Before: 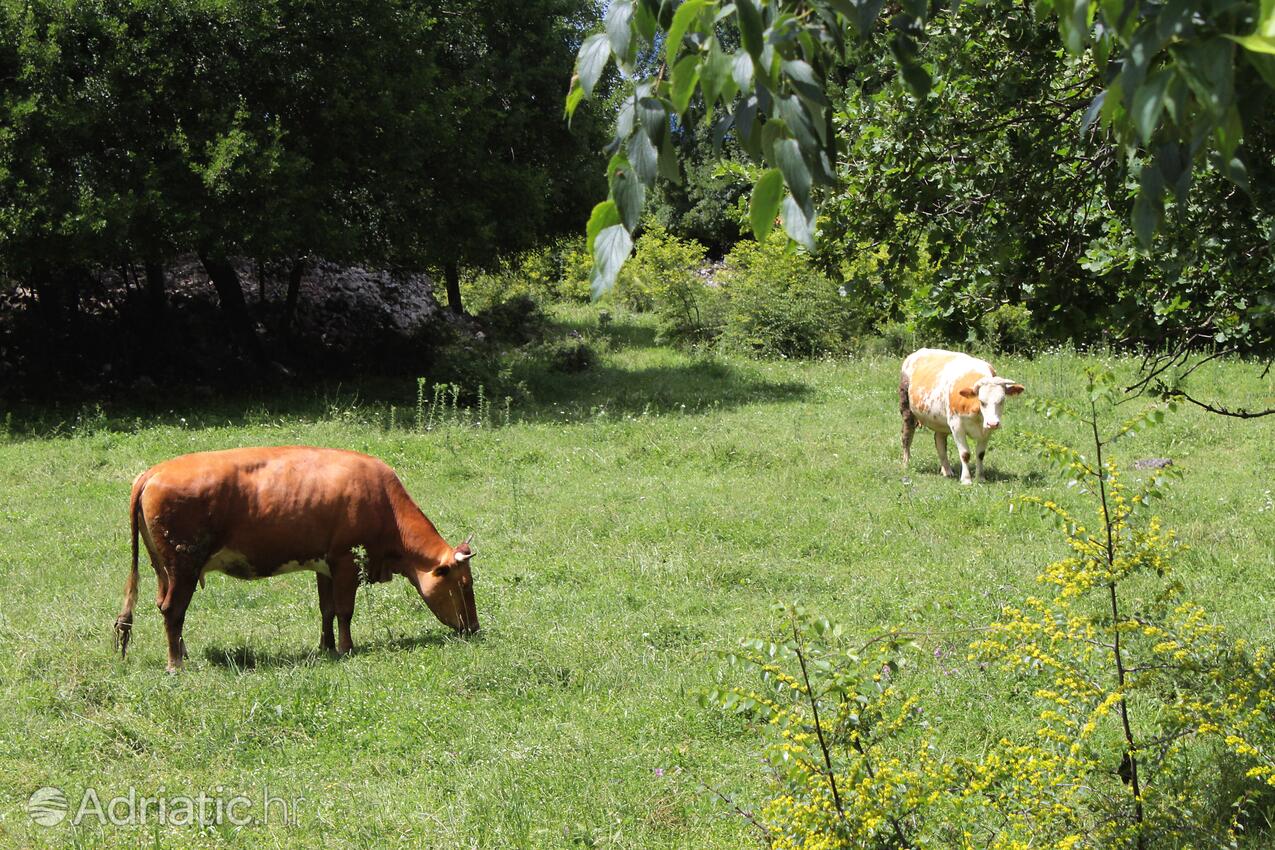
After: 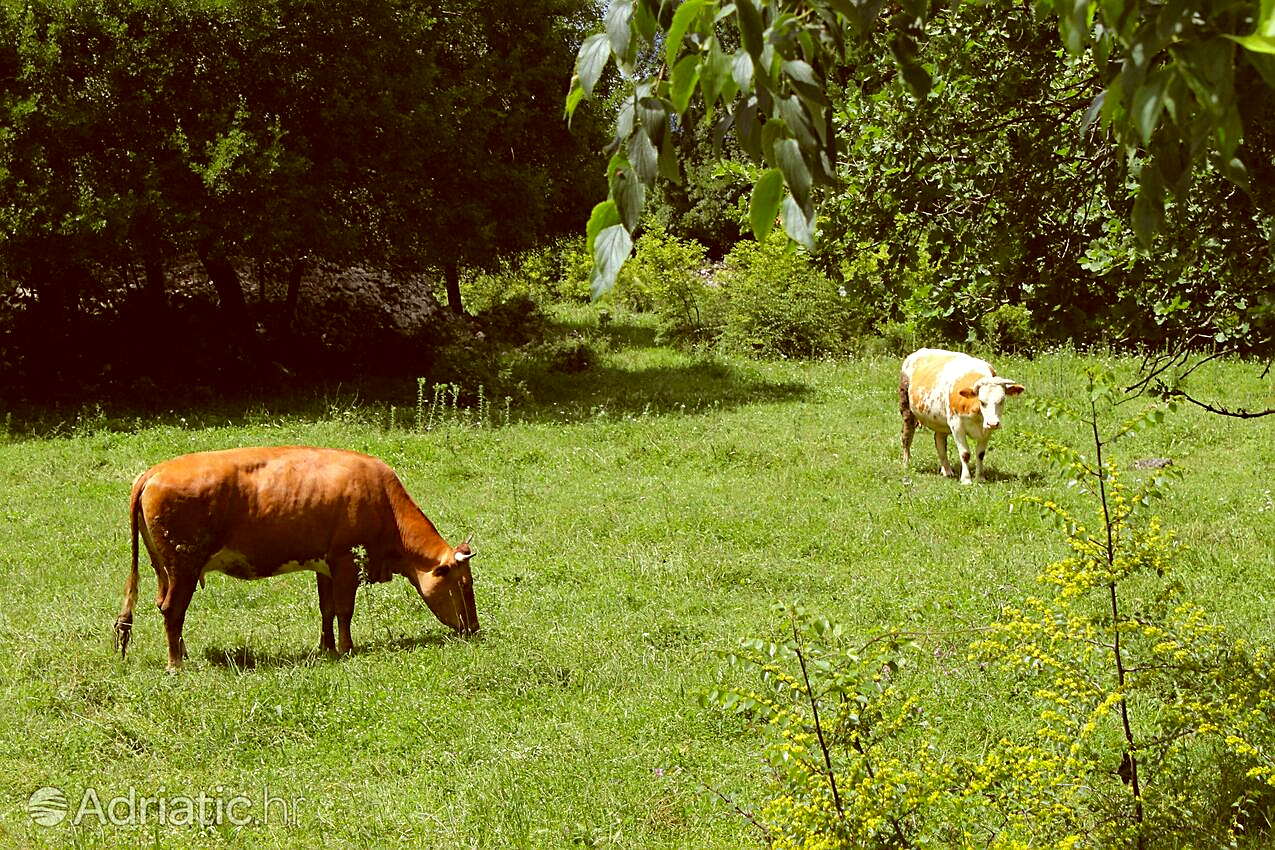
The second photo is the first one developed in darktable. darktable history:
haze removal: compatibility mode true, adaptive false
color correction: highlights a* -5.94, highlights b* 9.48, shadows a* 10.12, shadows b* 23.94
sharpen: on, module defaults
